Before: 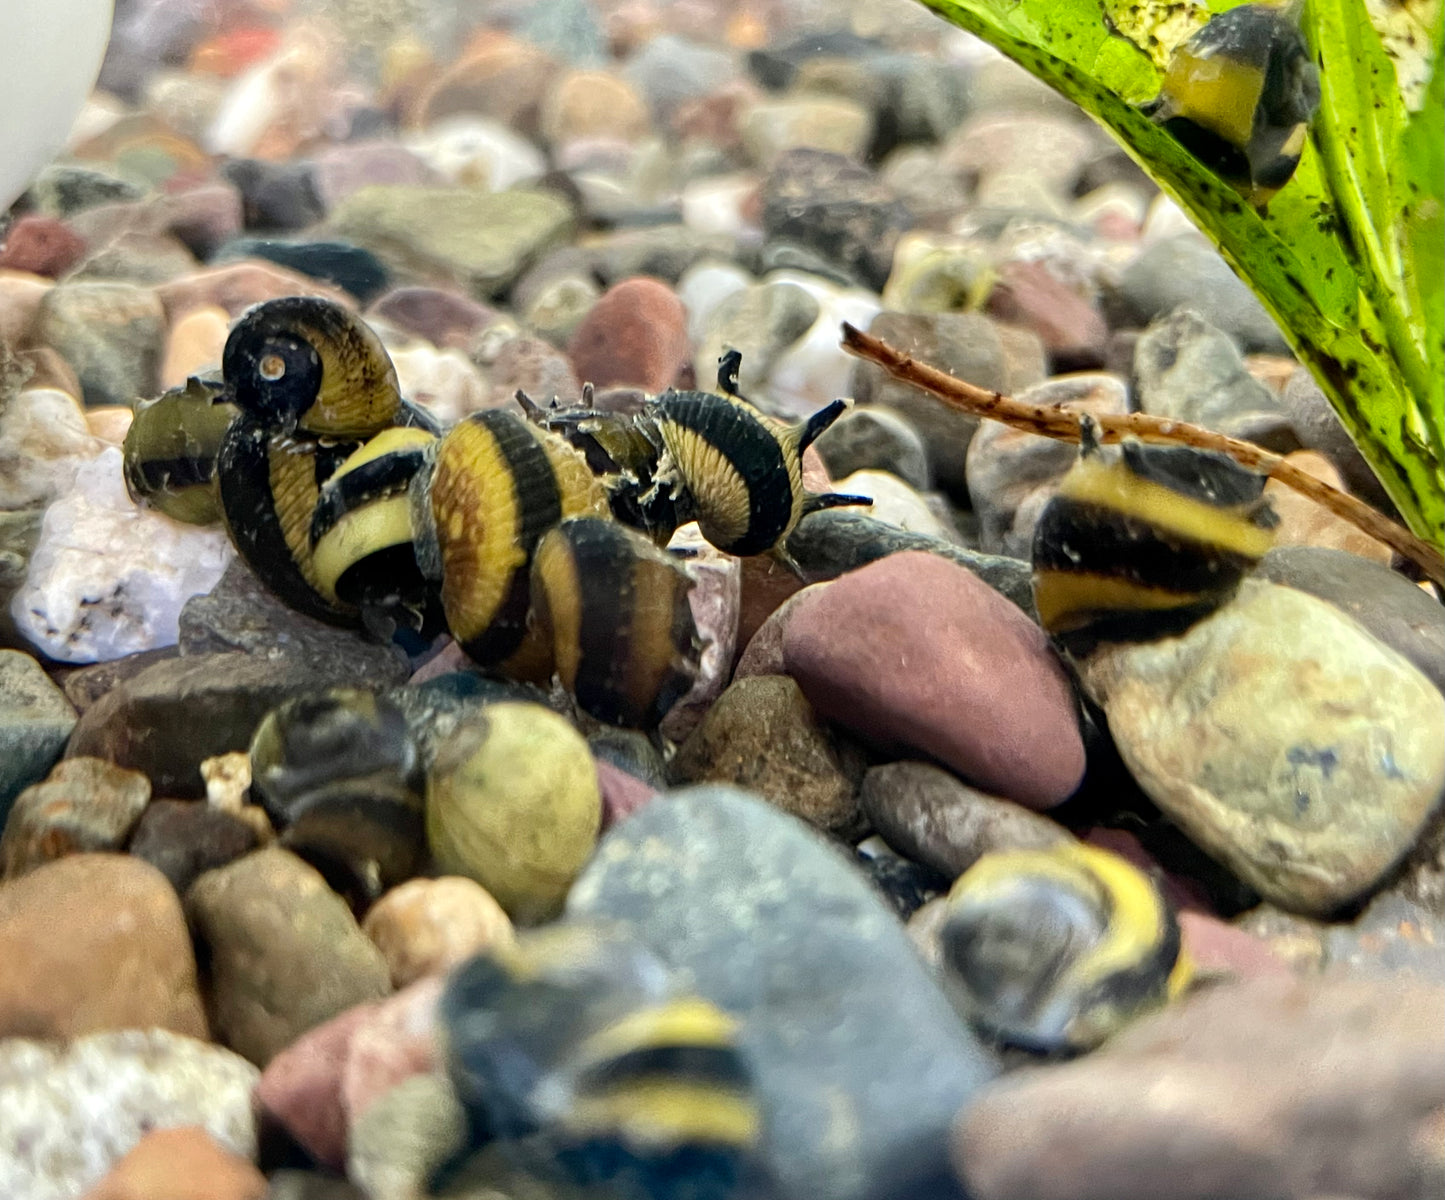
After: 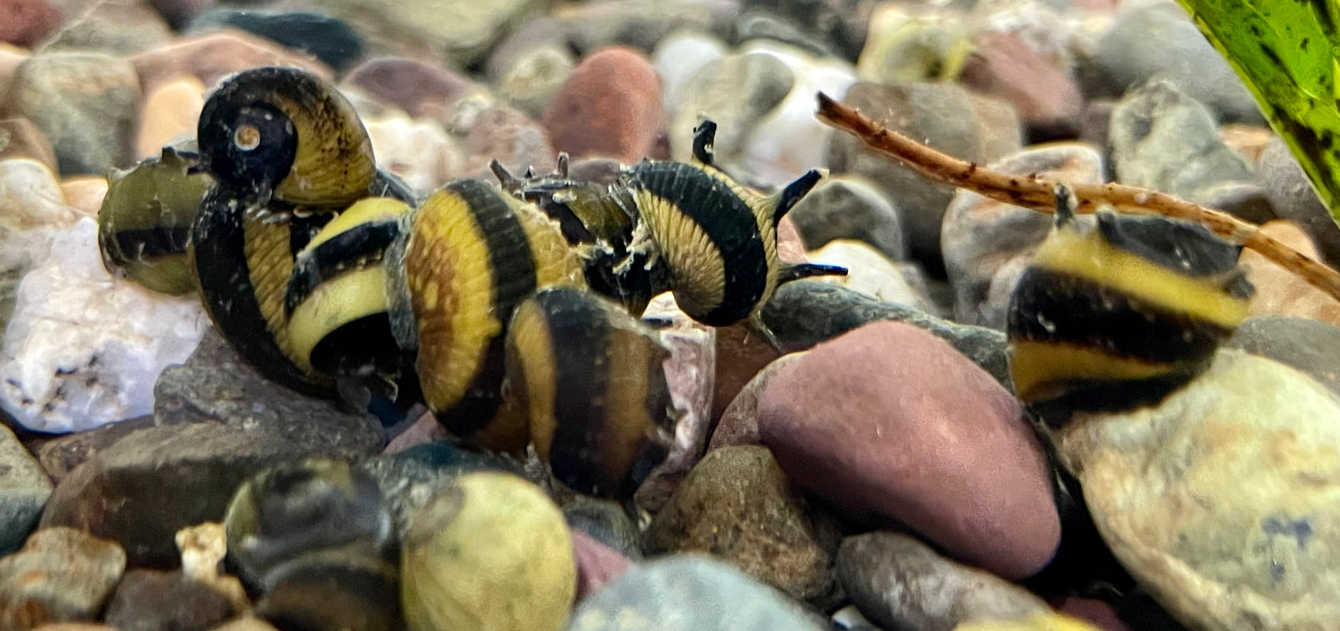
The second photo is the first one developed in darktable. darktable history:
crop: left 1.797%, top 19.181%, right 5.408%, bottom 28.154%
